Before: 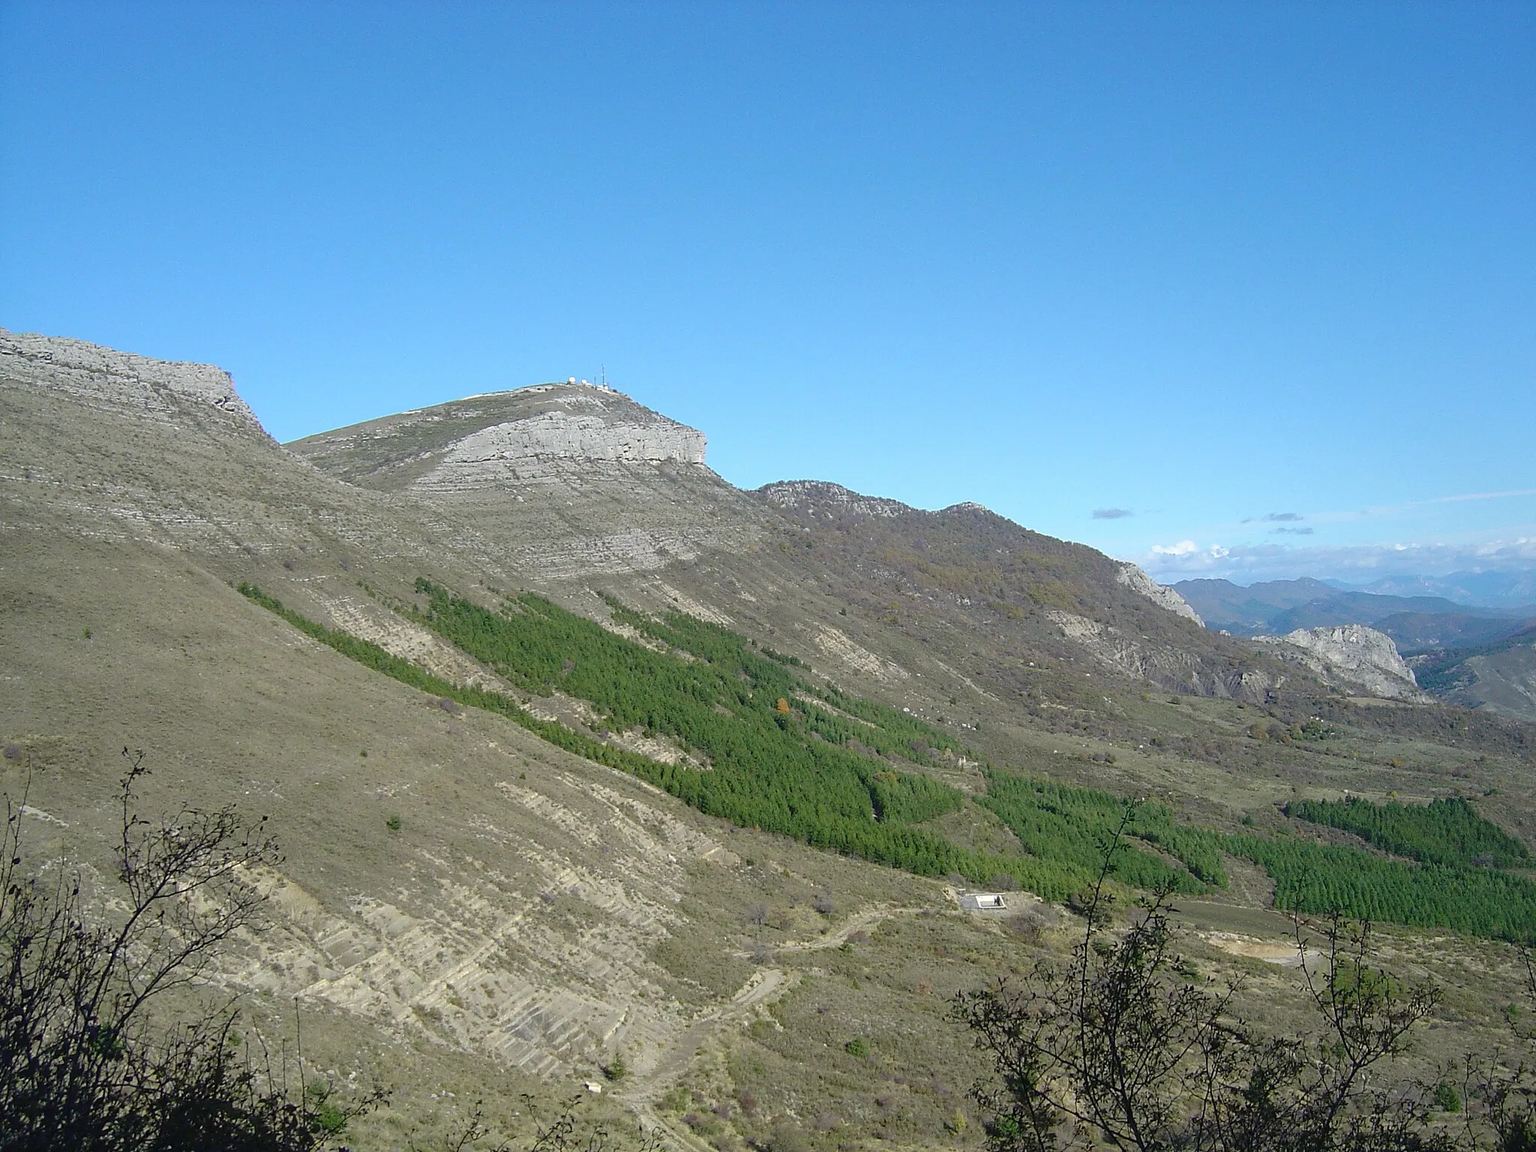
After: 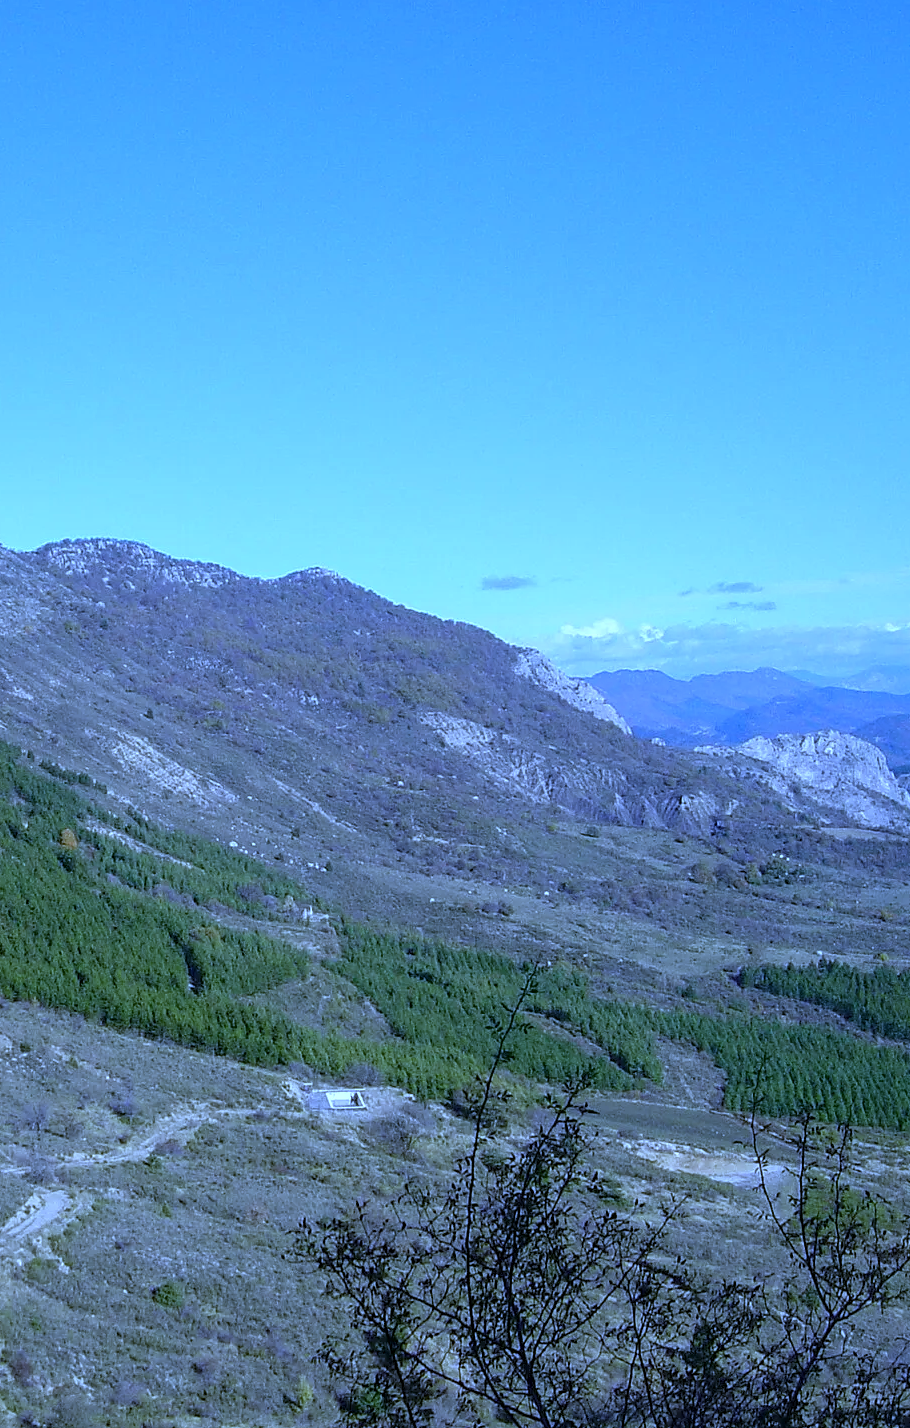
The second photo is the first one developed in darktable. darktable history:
white balance: red 0.766, blue 1.537
local contrast: on, module defaults
crop: left 47.628%, top 6.643%, right 7.874%
